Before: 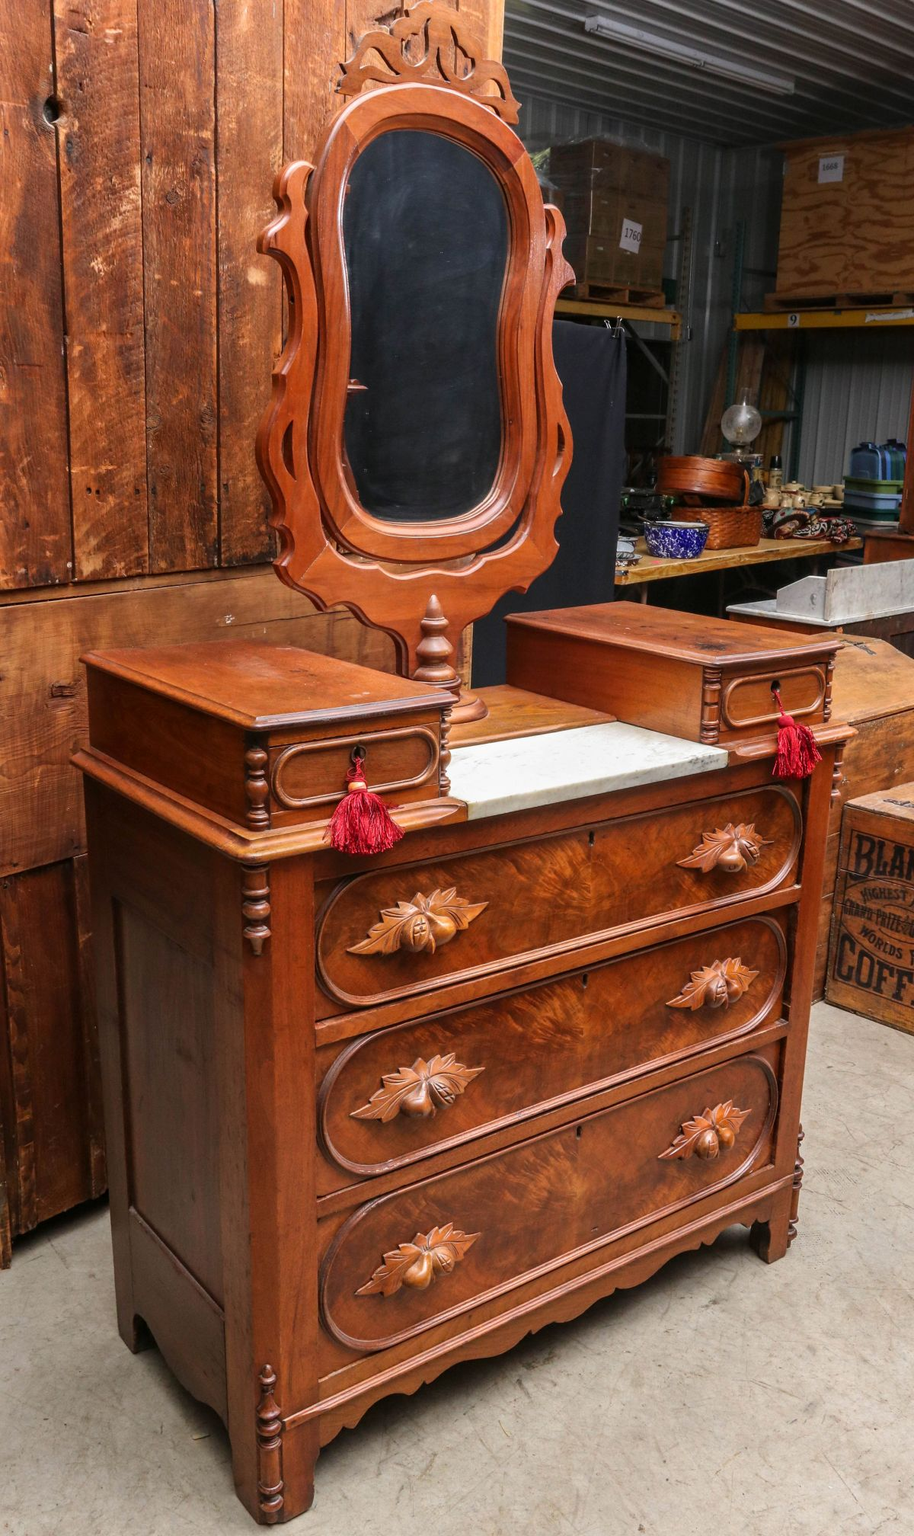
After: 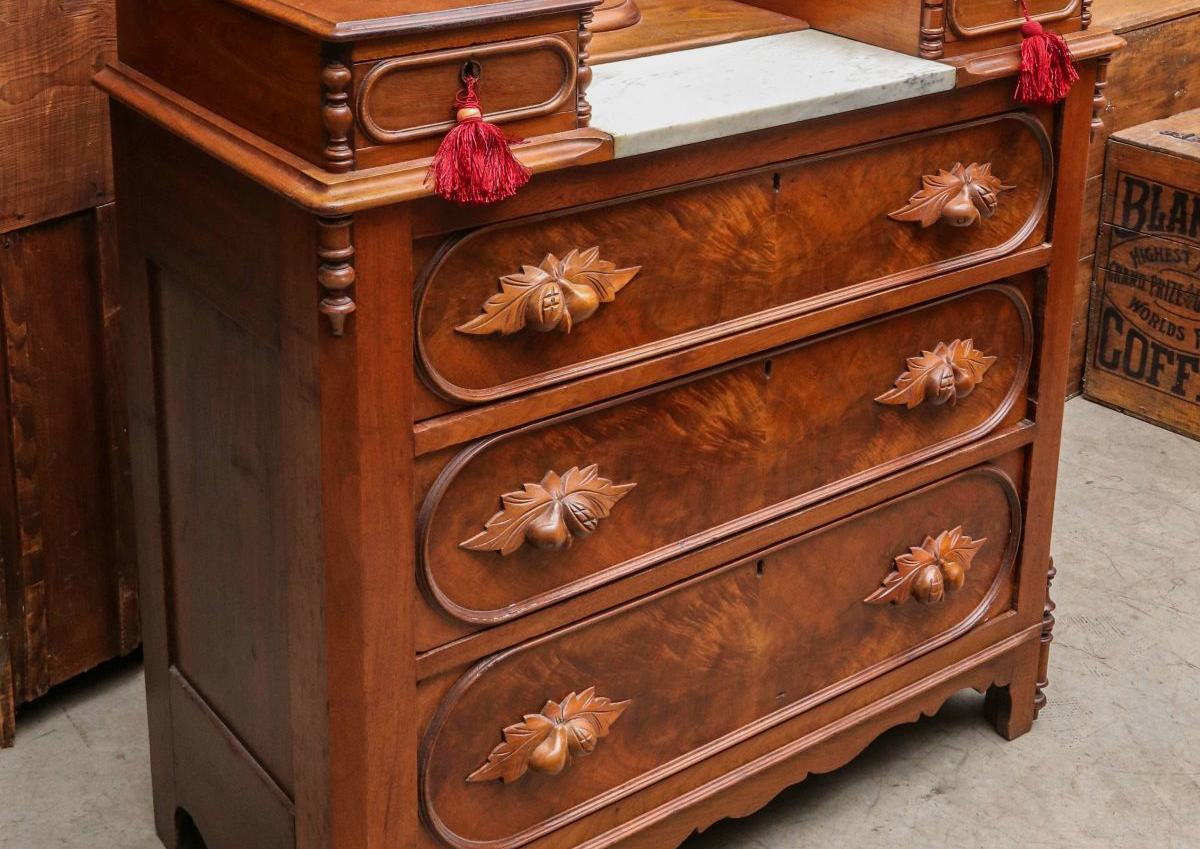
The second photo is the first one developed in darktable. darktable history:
crop: top 45.551%, bottom 12.262%
exposure: exposure -0.21 EV, compensate highlight preservation false
